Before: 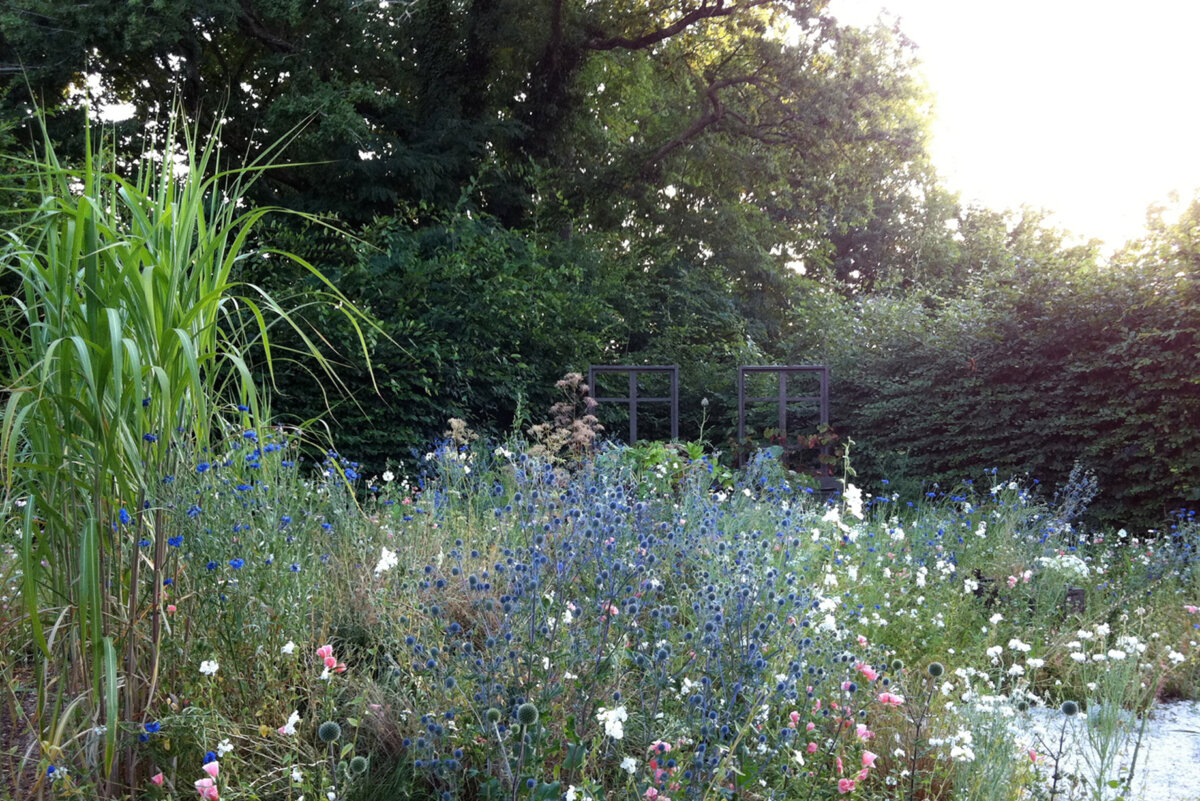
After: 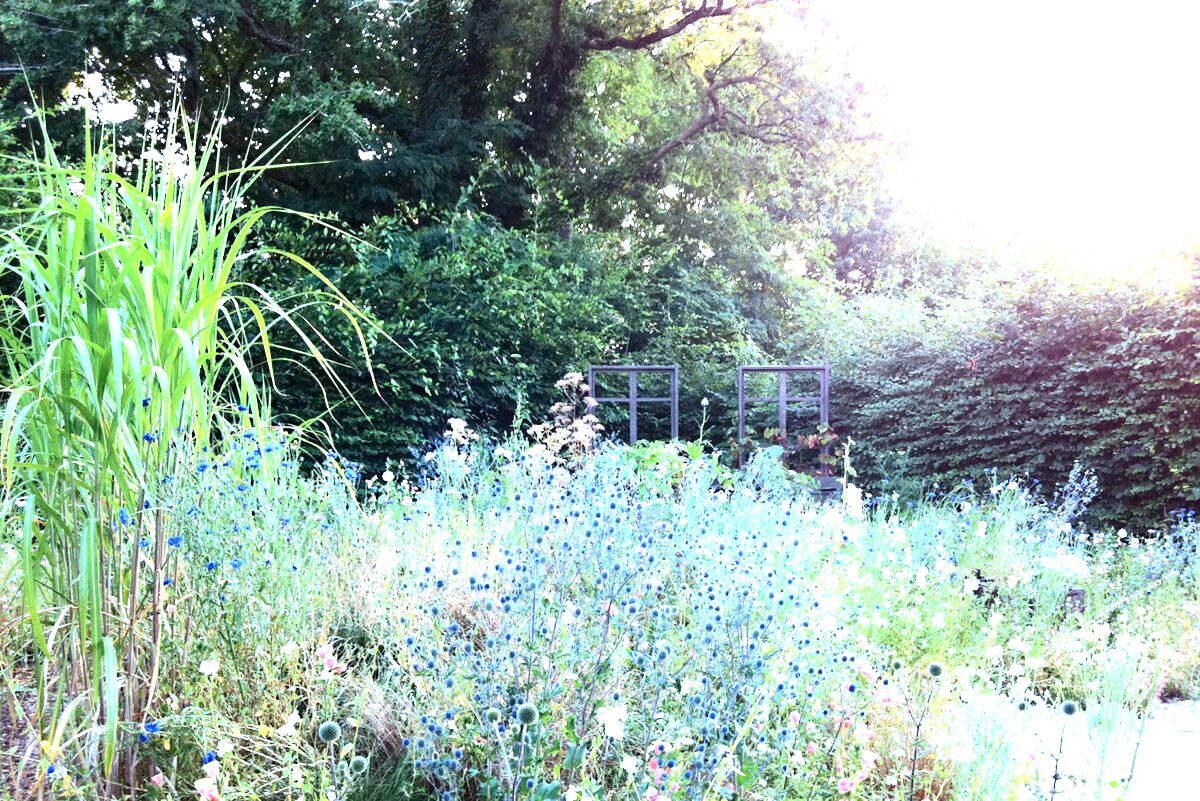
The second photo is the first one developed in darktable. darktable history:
exposure: exposure 2.04 EV, compensate highlight preservation false
sharpen: radius 5.325, amount 0.312, threshold 26.433
contrast brightness saturation: contrast 0.22
color calibration: x 0.367, y 0.376, temperature 4372.25 K
